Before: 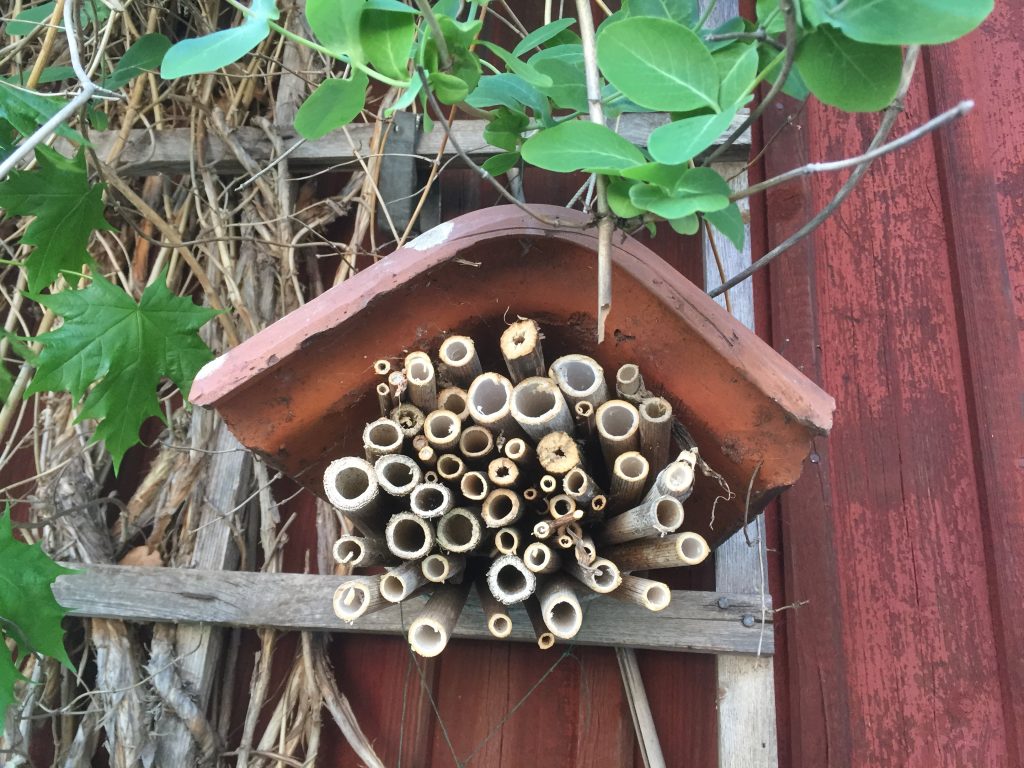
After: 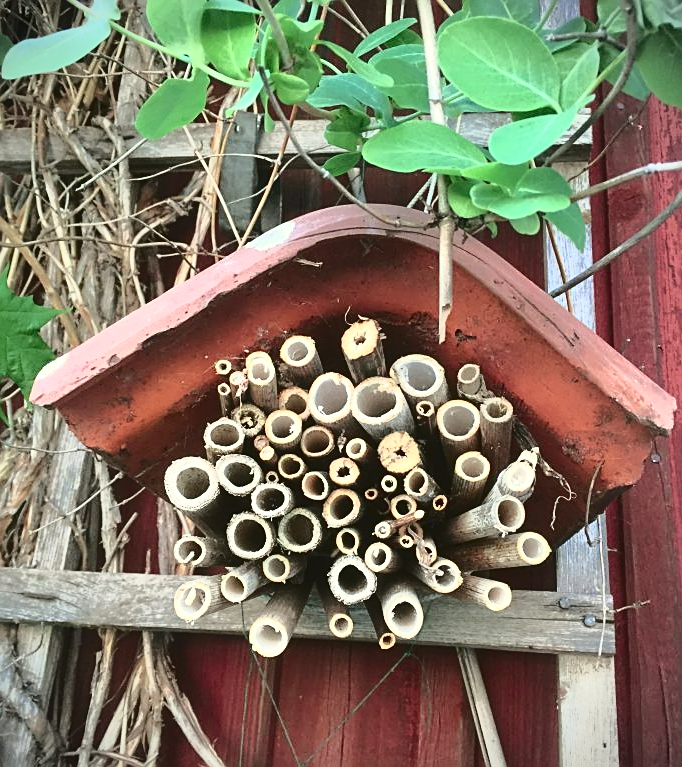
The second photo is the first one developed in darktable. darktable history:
sharpen: on, module defaults
crop and rotate: left 15.546%, right 17.787%
tone curve: curves: ch0 [(0, 0.039) (0.194, 0.159) (0.469, 0.544) (0.693, 0.77) (0.751, 0.871) (1, 1)]; ch1 [(0, 0) (0.508, 0.506) (0.547, 0.563) (0.592, 0.631) (0.715, 0.706) (1, 1)]; ch2 [(0, 0) (0.243, 0.175) (0.362, 0.301) (0.492, 0.515) (0.544, 0.557) (0.595, 0.612) (0.631, 0.641) (1, 1)], color space Lab, independent channels, preserve colors none
vignetting: fall-off start 92.6%, brightness -0.52, saturation -0.51, center (-0.012, 0)
